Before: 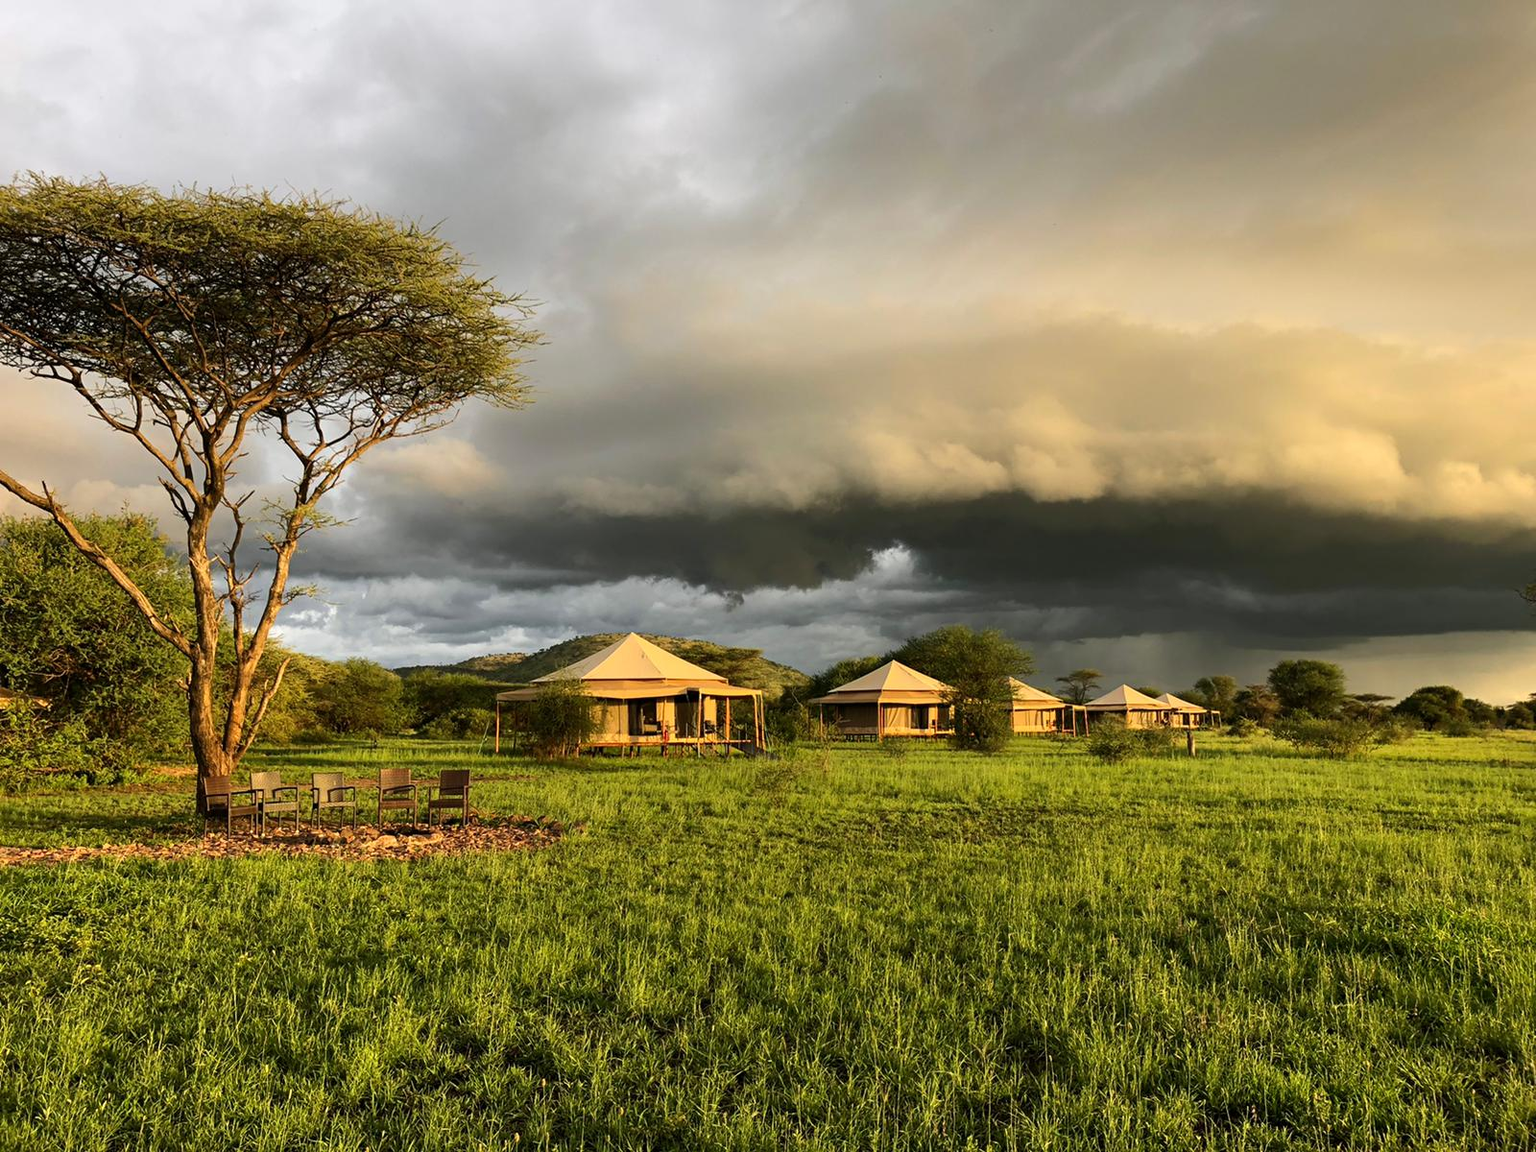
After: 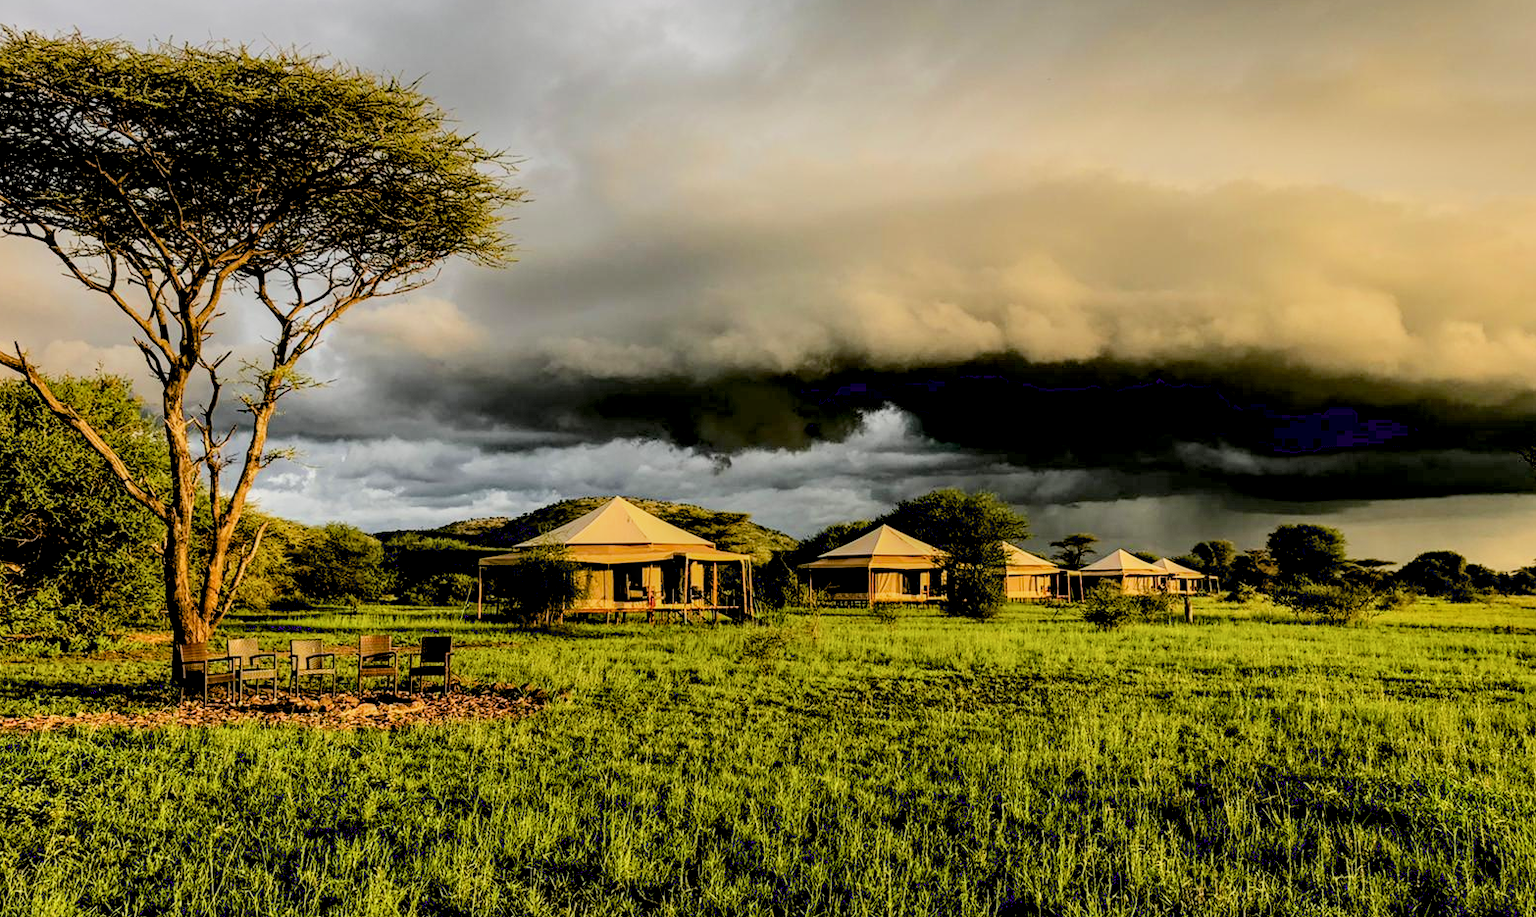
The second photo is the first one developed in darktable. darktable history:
crop and rotate: left 1.814%, top 12.818%, right 0.25%, bottom 9.225%
filmic rgb: black relative exposure -7.15 EV, white relative exposure 5.36 EV, hardness 3.02, color science v6 (2022)
local contrast: detail 140%
exposure: black level correction 0.031, exposure 0.304 EV, compensate highlight preservation false
